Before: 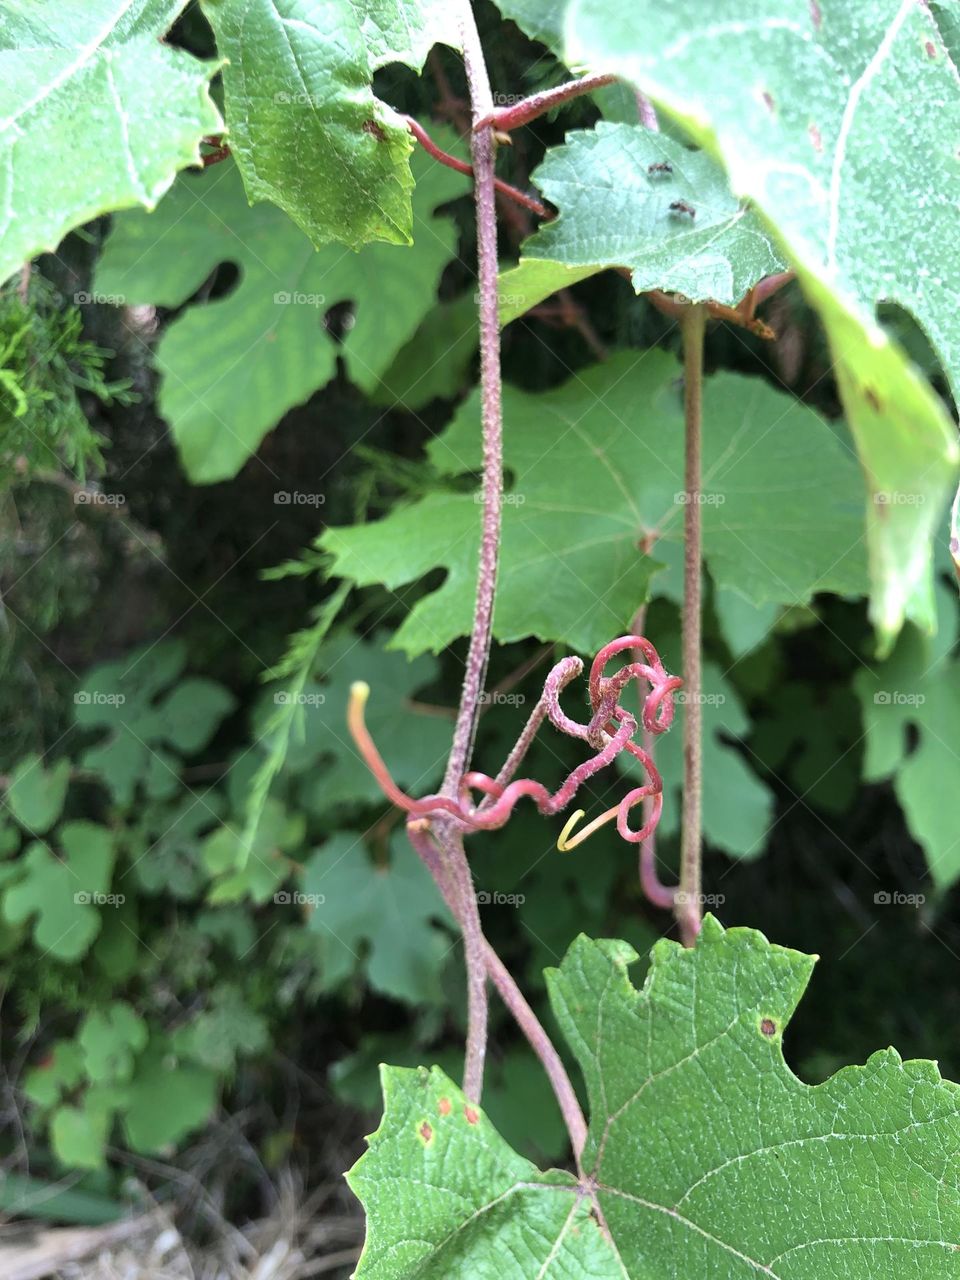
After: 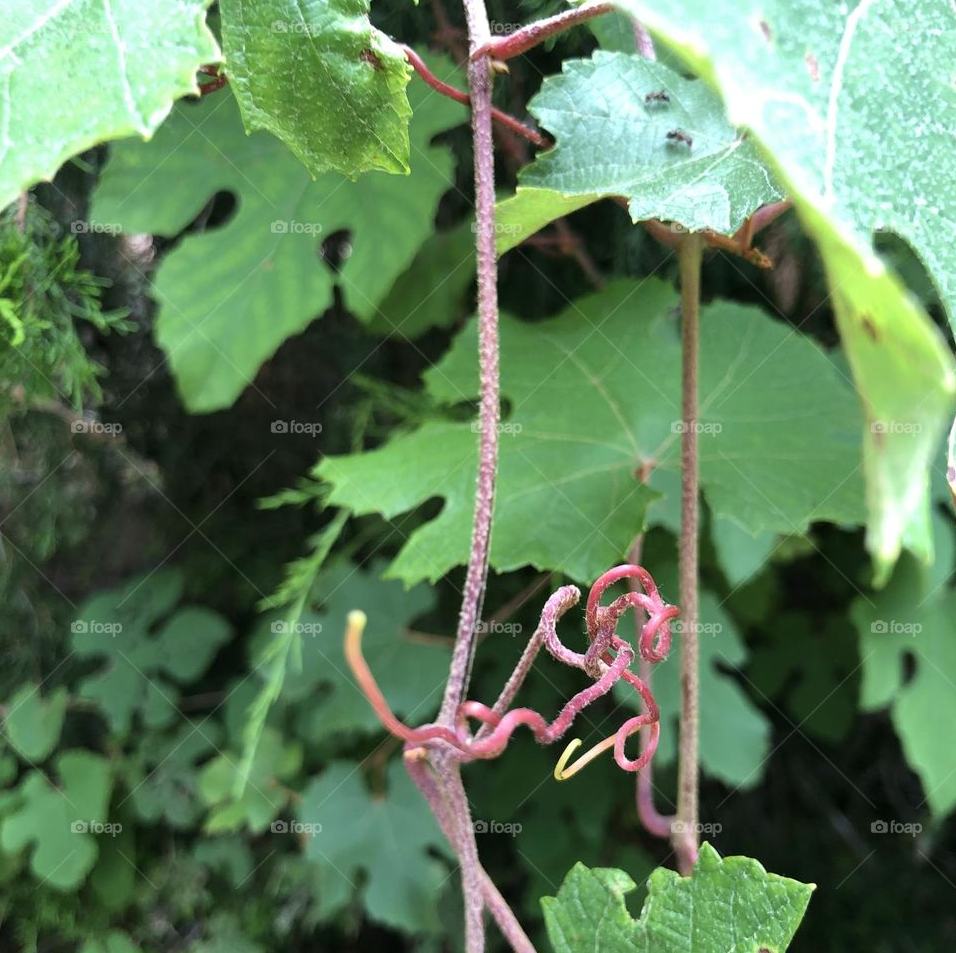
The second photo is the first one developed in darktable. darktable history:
crop: left 0.33%, top 5.557%, bottom 19.926%
